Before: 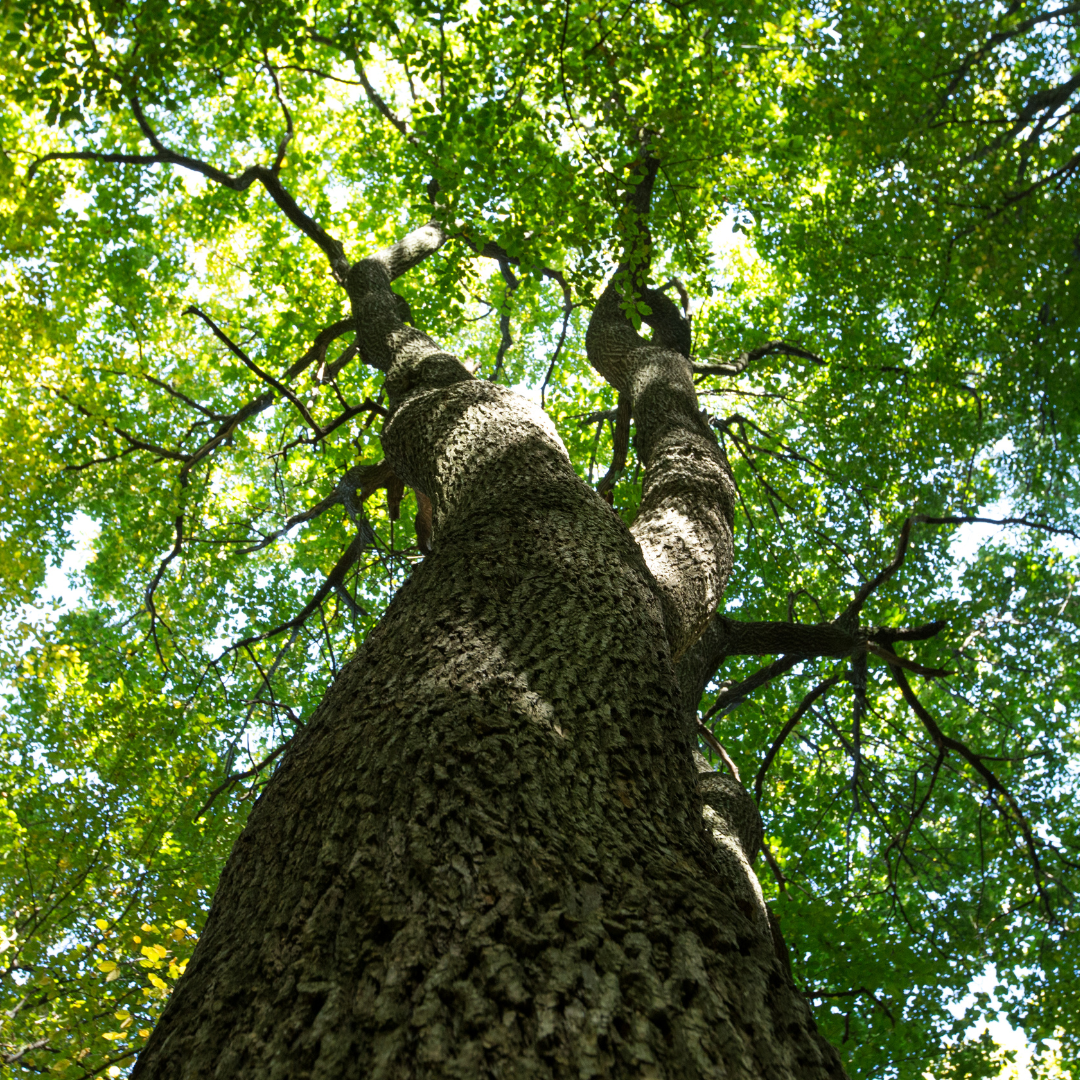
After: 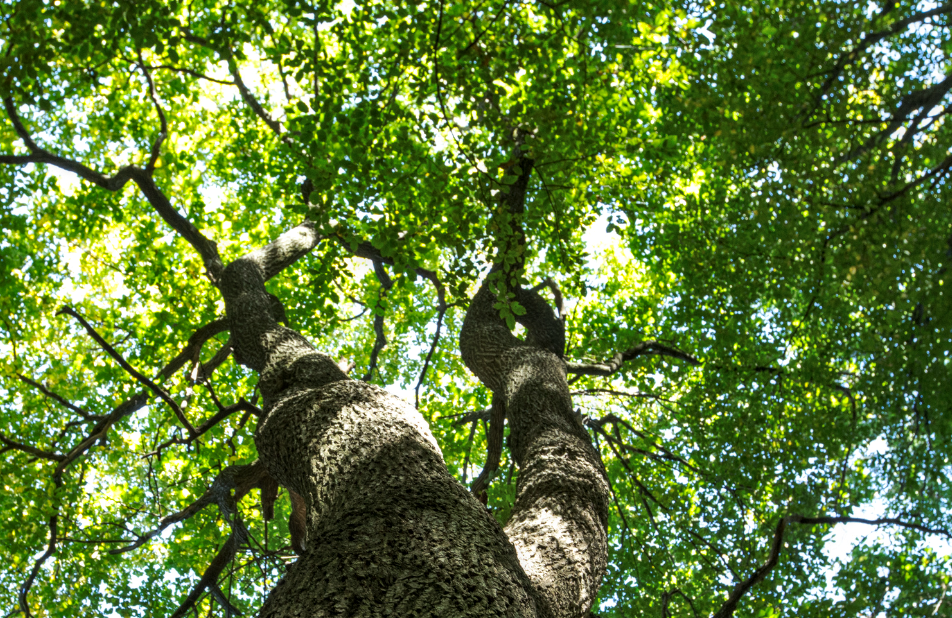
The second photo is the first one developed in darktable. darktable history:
local contrast: on, module defaults
shadows and highlights: soften with gaussian
tone curve: curves: ch0 [(0, 0) (0.003, 0.002) (0.011, 0.009) (0.025, 0.021) (0.044, 0.037) (0.069, 0.058) (0.1, 0.084) (0.136, 0.114) (0.177, 0.149) (0.224, 0.188) (0.277, 0.232) (0.335, 0.281) (0.399, 0.341) (0.468, 0.416) (0.543, 0.496) (0.623, 0.574) (0.709, 0.659) (0.801, 0.754) (0.898, 0.876) (1, 1)], preserve colors none
crop and rotate: left 11.812%, bottom 42.776%
